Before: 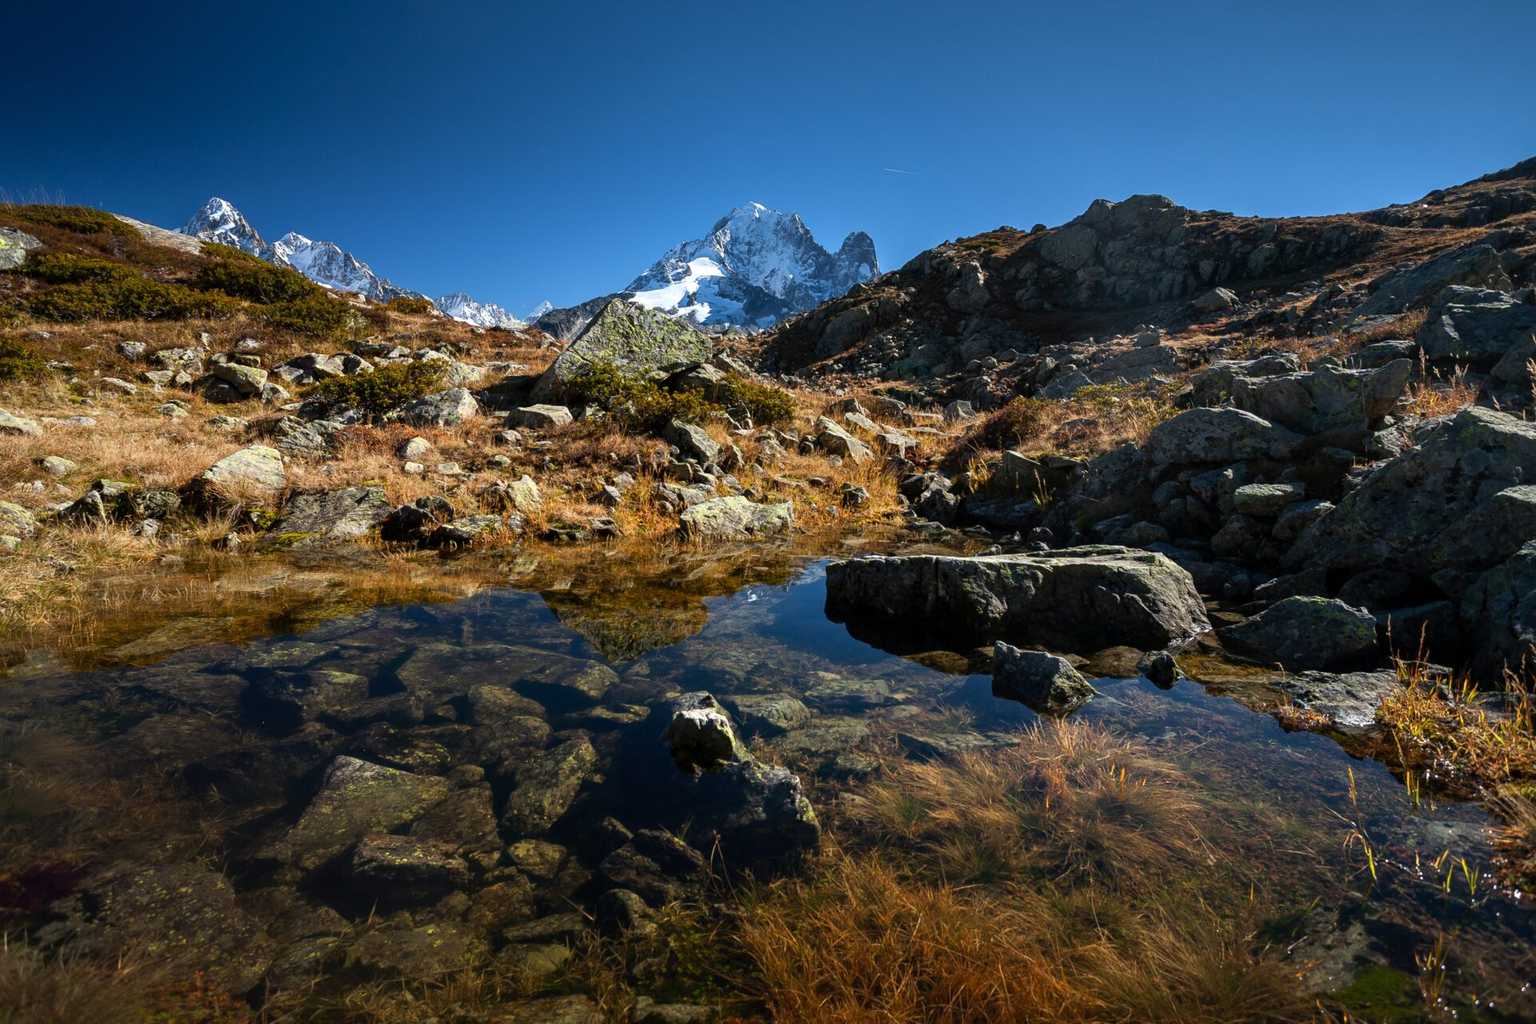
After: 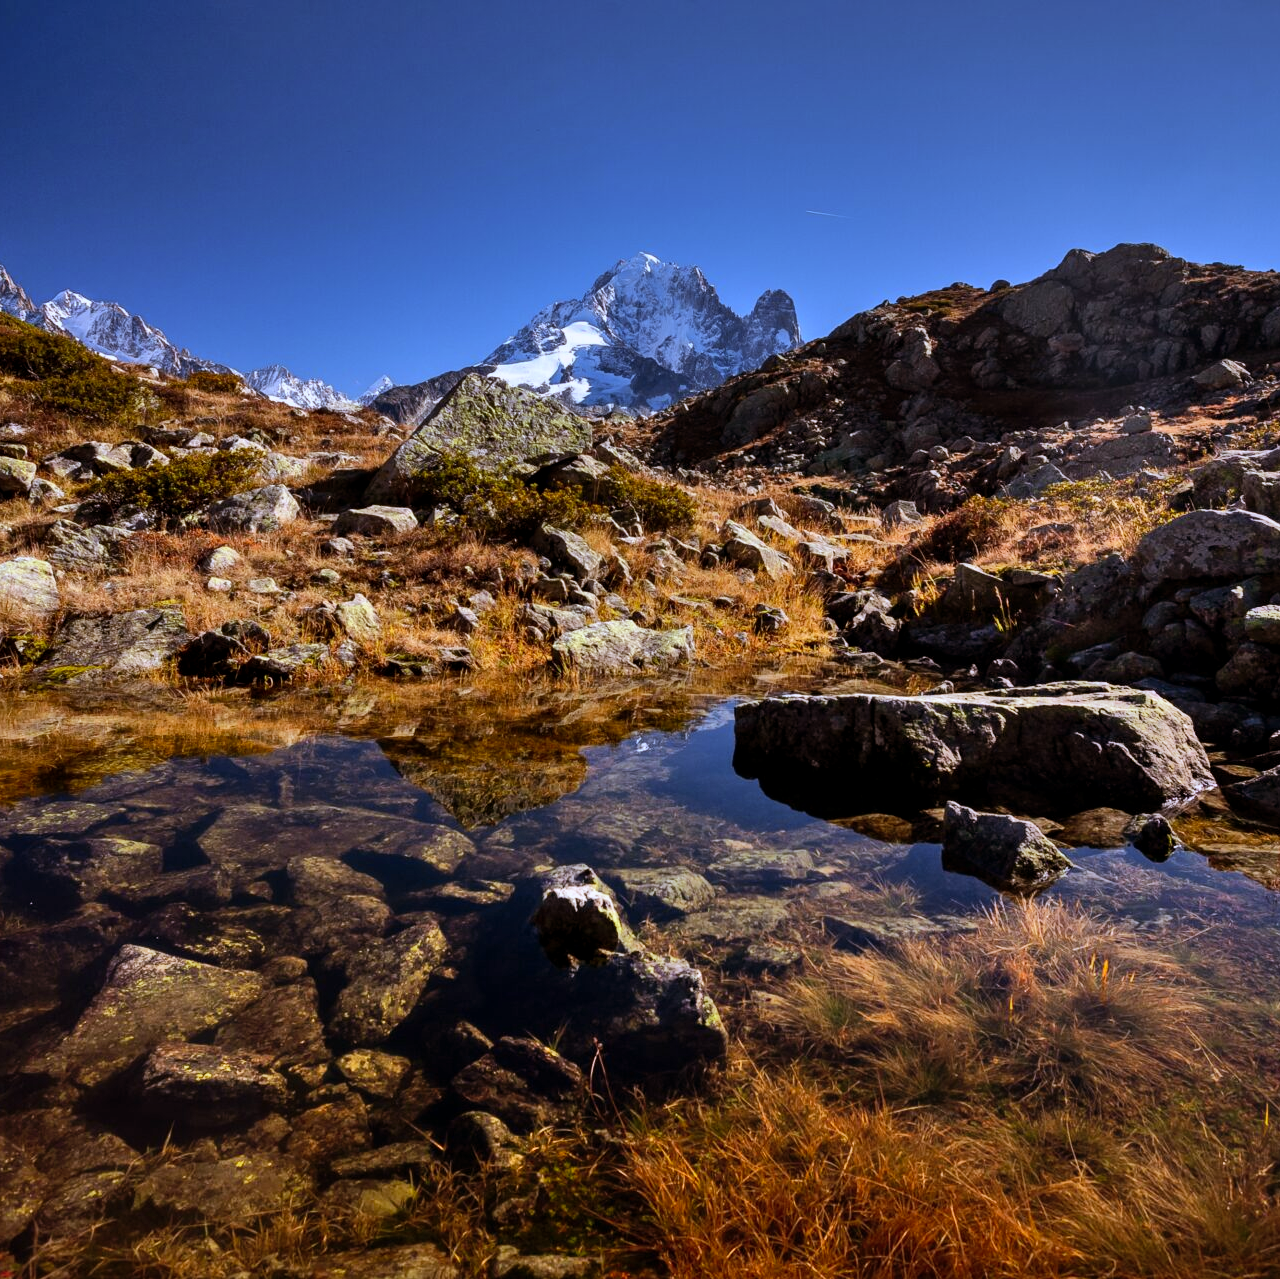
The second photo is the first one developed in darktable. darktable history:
crop and rotate: left 15.546%, right 17.787%
rgb levels: mode RGB, independent channels, levels [[0, 0.5, 1], [0, 0.521, 1], [0, 0.536, 1]]
exposure: black level correction 0.002, exposure -0.1 EV, compensate highlight preservation false
white balance: red 0.967, blue 1.119, emerald 0.756
shadows and highlights: soften with gaussian
